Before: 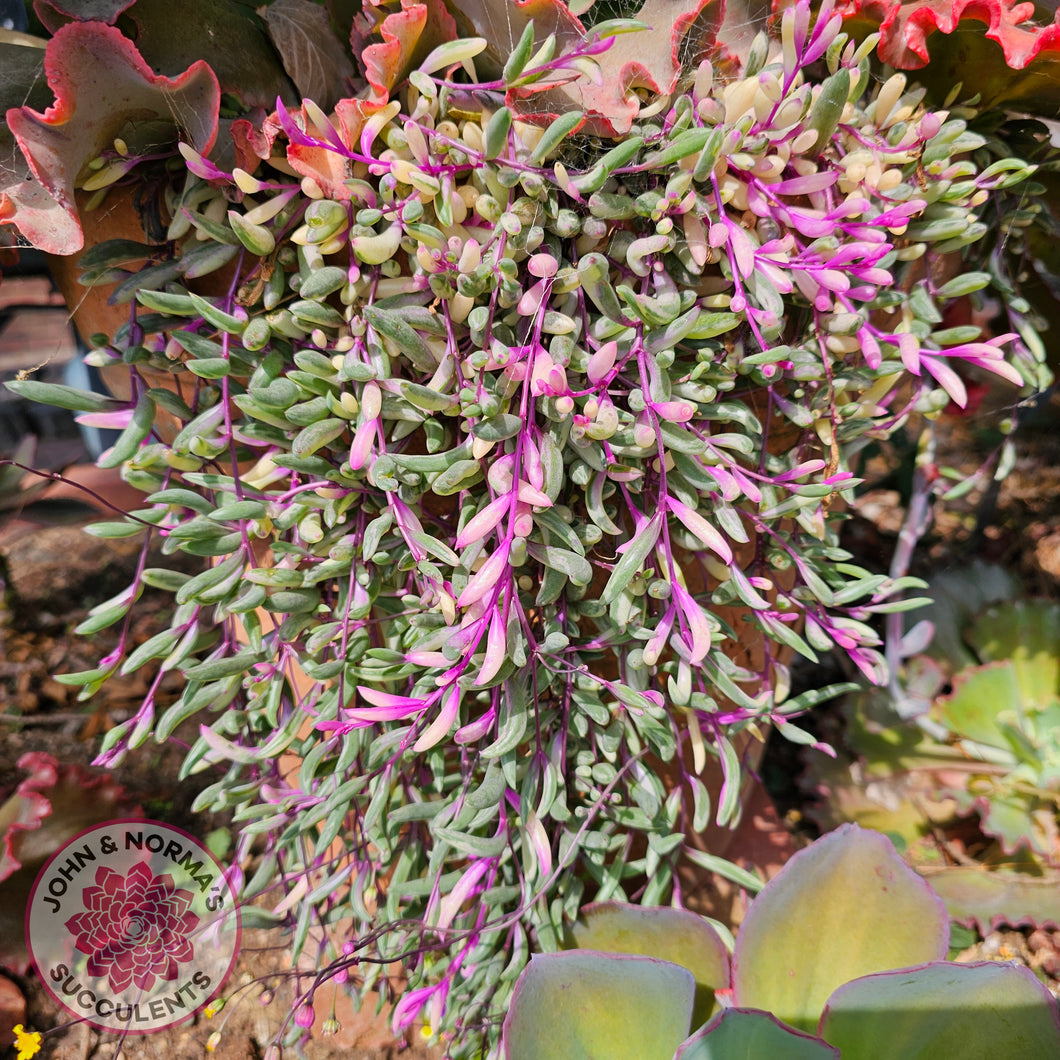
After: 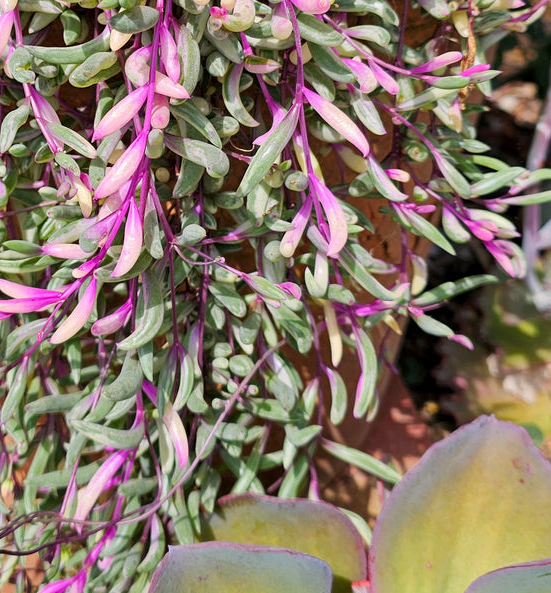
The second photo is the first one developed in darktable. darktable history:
local contrast: highlights 100%, shadows 102%, detail 119%, midtone range 0.2
crop: left 34.289%, top 38.526%, right 13.672%, bottom 5.477%
